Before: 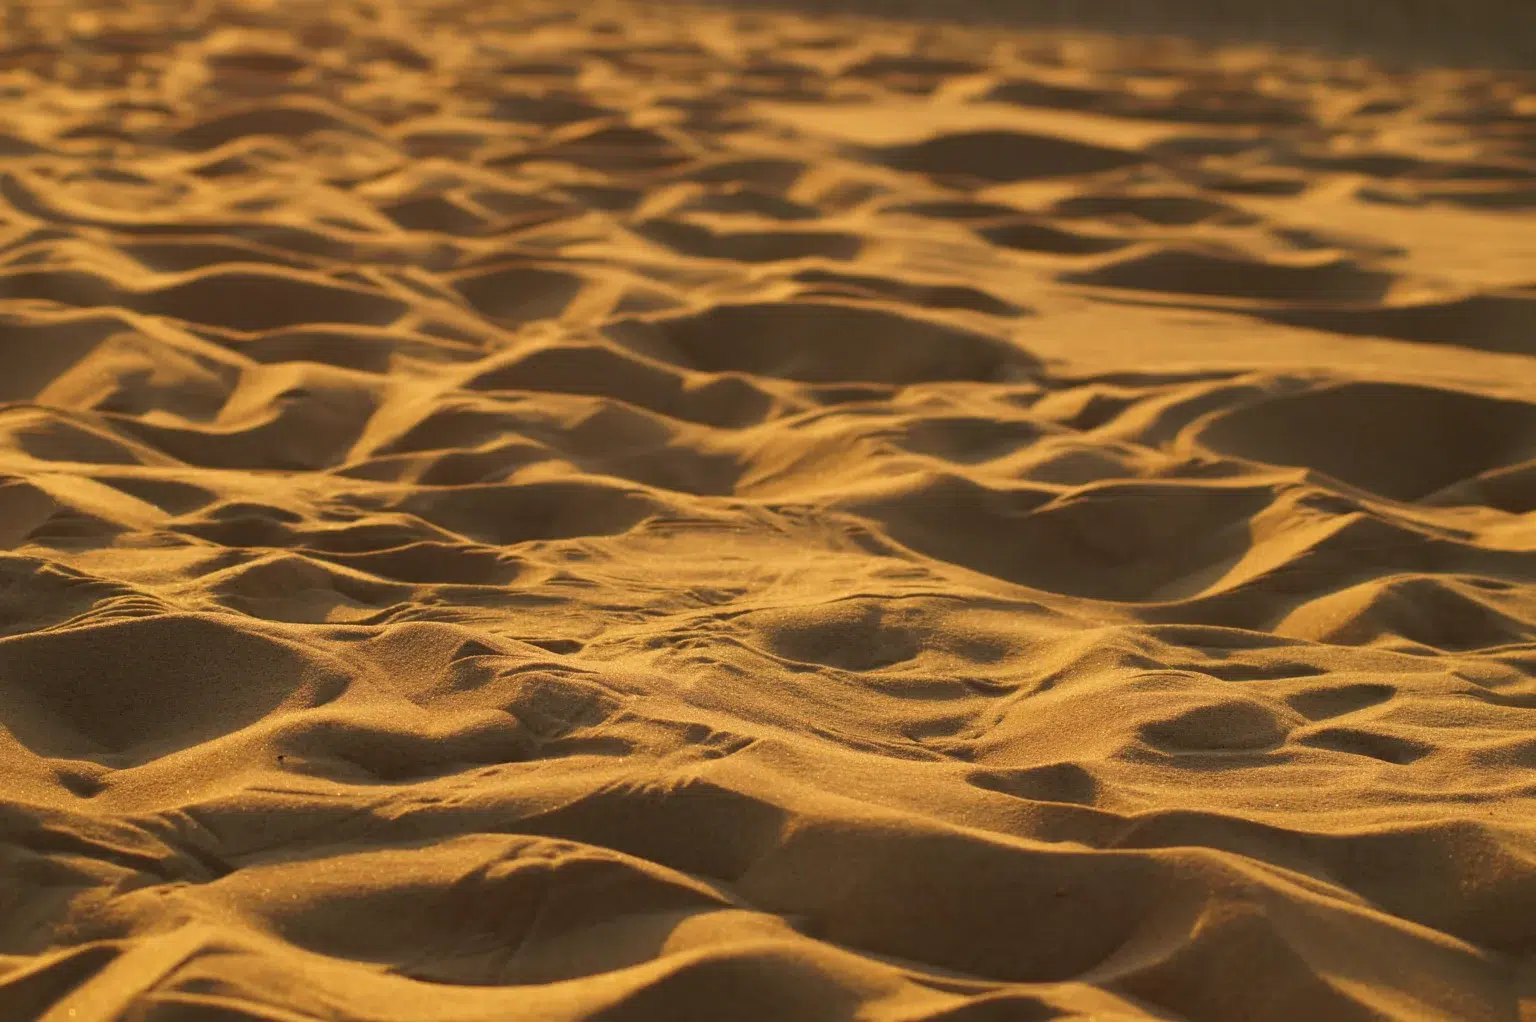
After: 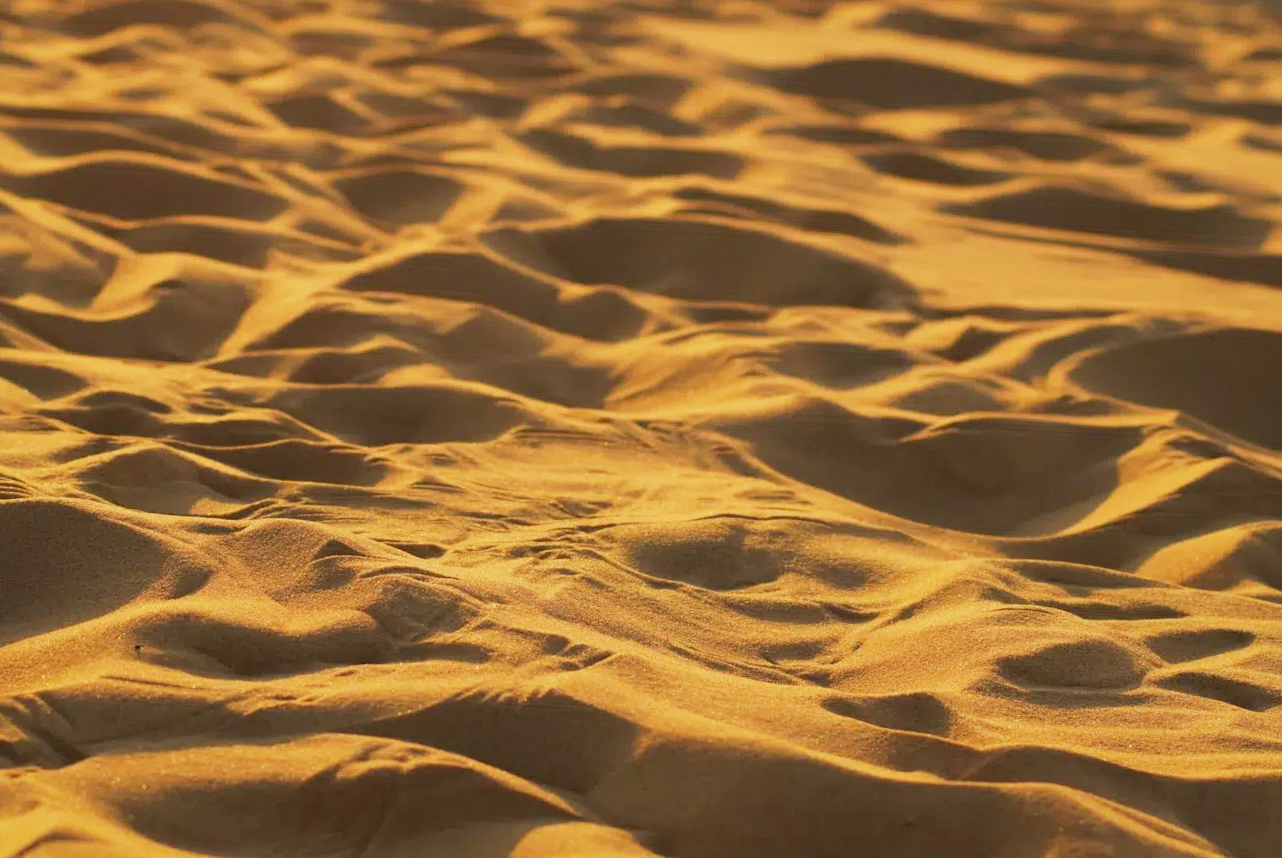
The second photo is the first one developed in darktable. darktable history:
crop and rotate: angle -2.93°, left 5.419%, top 5.228%, right 4.759%, bottom 4.44%
base curve: curves: ch0 [(0, 0) (0.088, 0.125) (0.176, 0.251) (0.354, 0.501) (0.613, 0.749) (1, 0.877)], preserve colors none
shadows and highlights: shadows -20, white point adjustment -1.98, highlights -34.81
